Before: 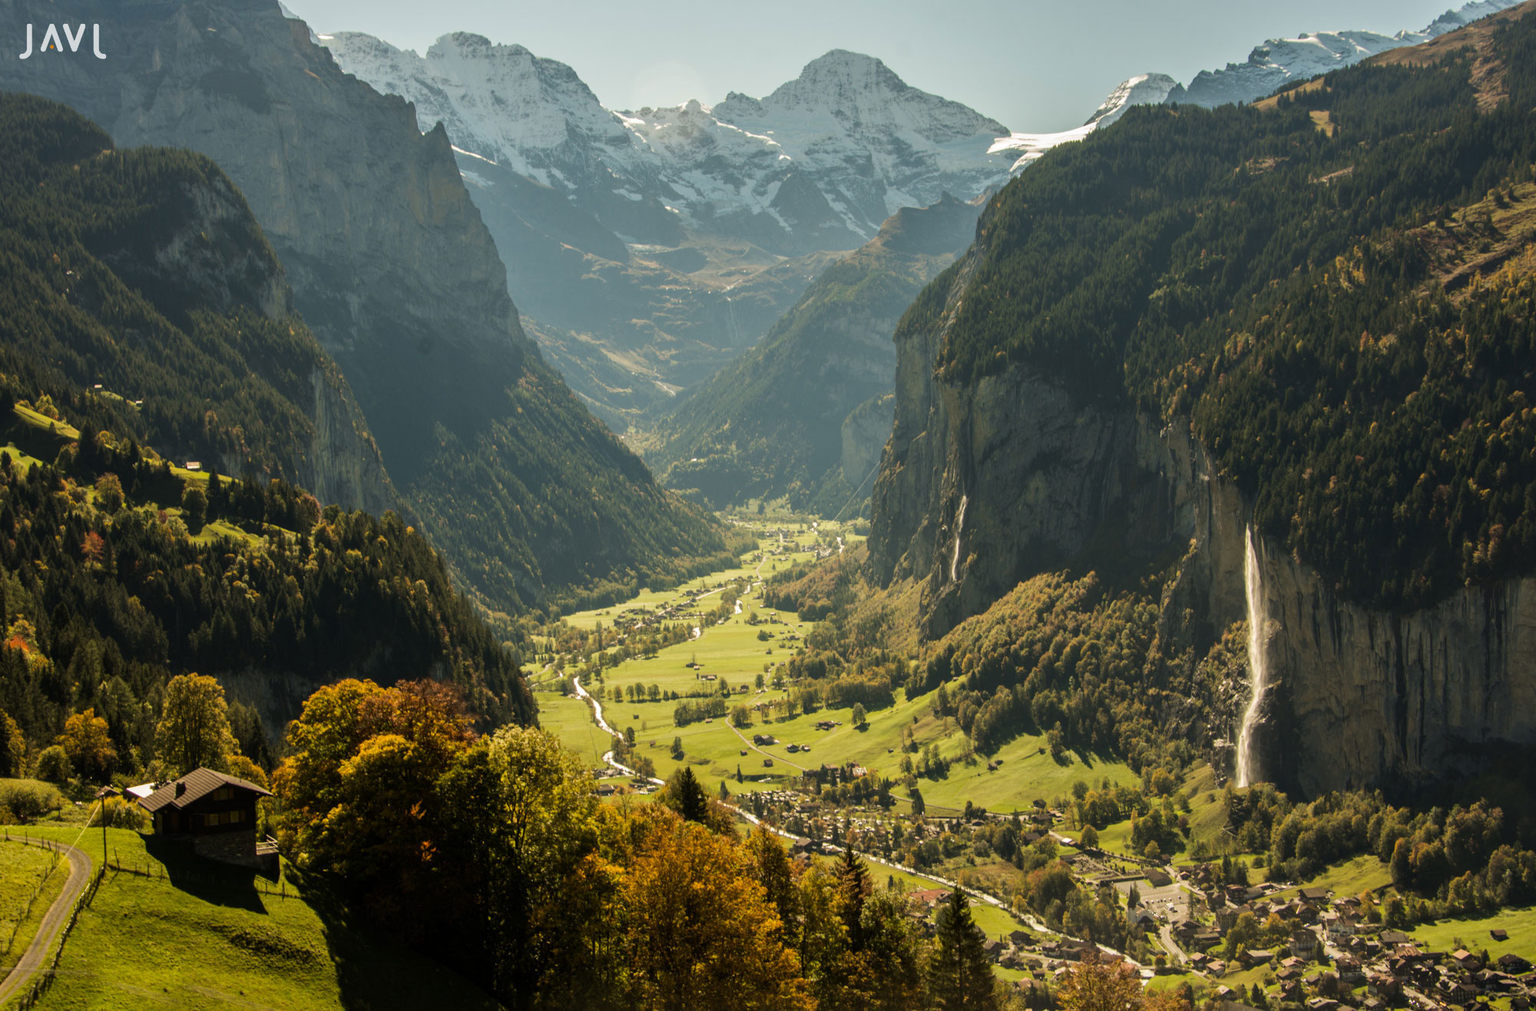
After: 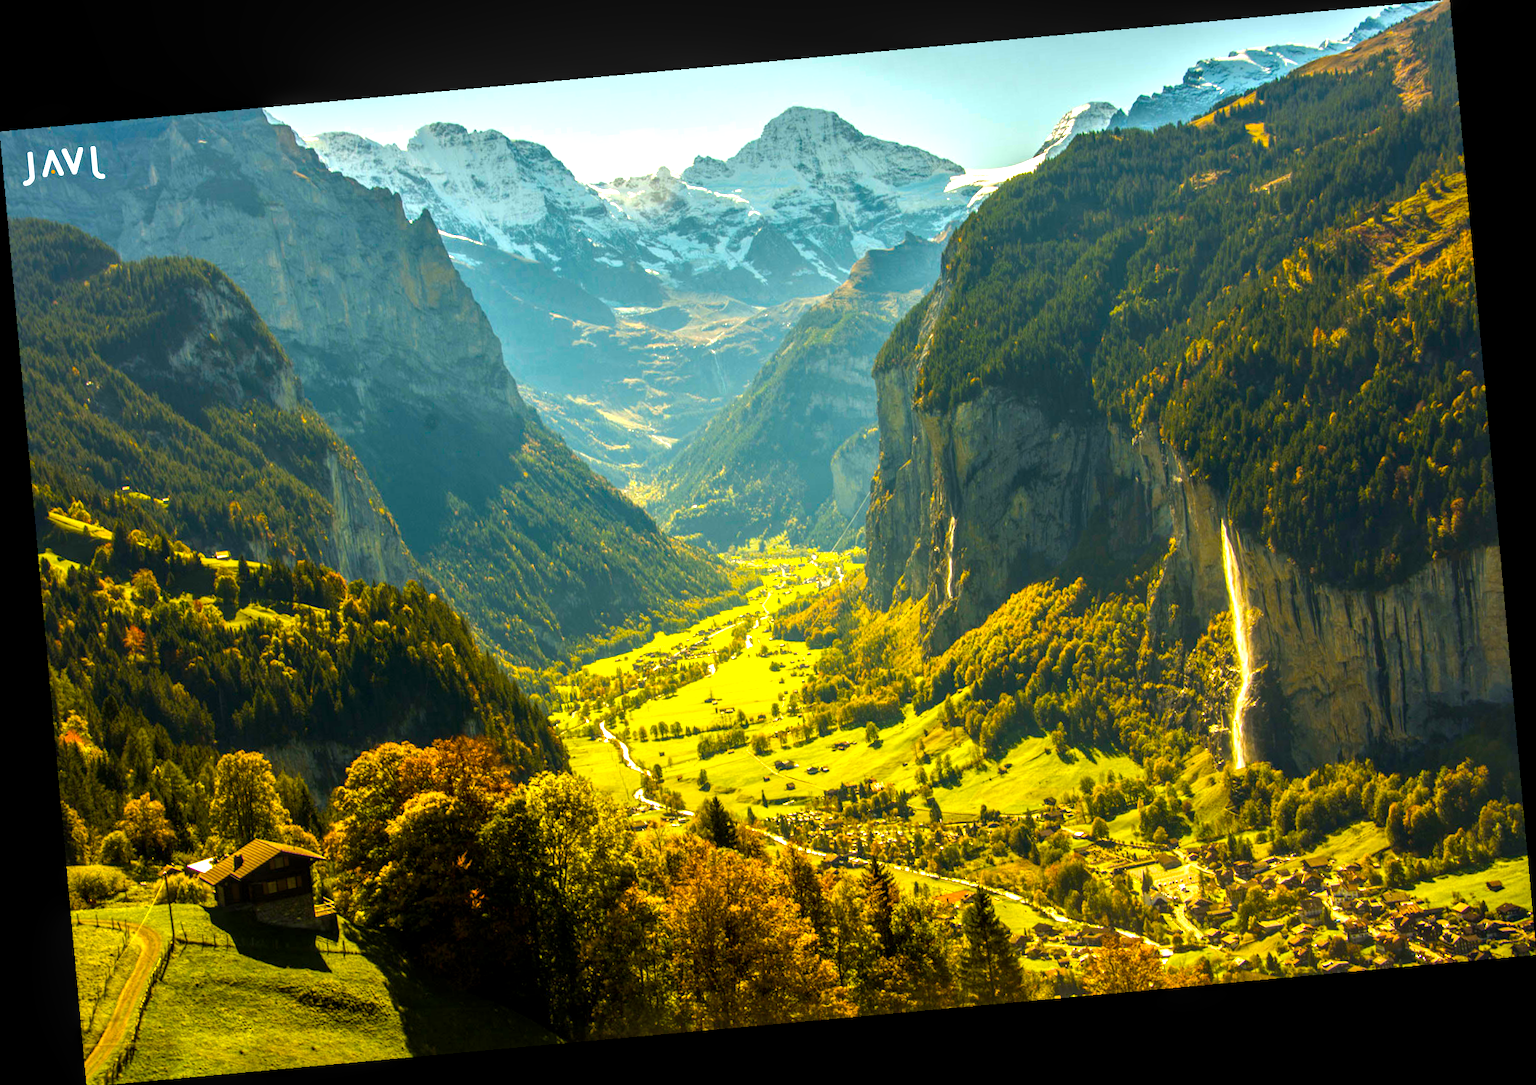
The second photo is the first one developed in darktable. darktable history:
local contrast: detail 130%
color balance rgb: linear chroma grading › global chroma 25%, perceptual saturation grading › global saturation 40%, perceptual brilliance grading › global brilliance 30%, global vibrance 40%
rotate and perspective: rotation -5.2°, automatic cropping off
